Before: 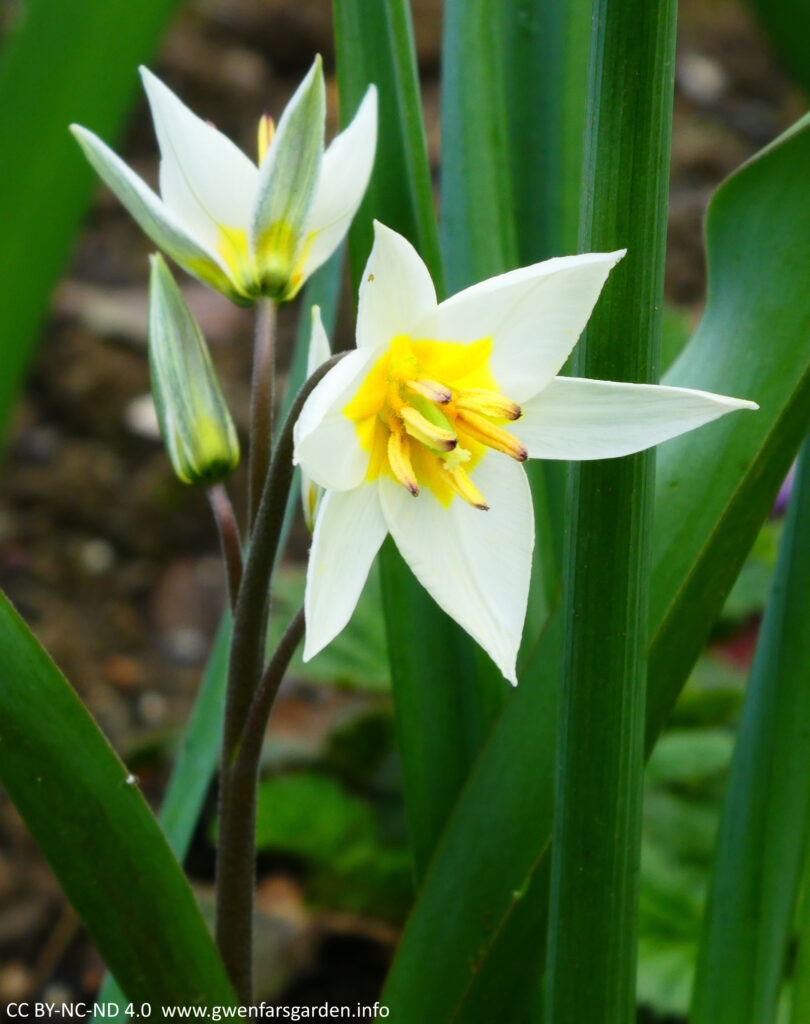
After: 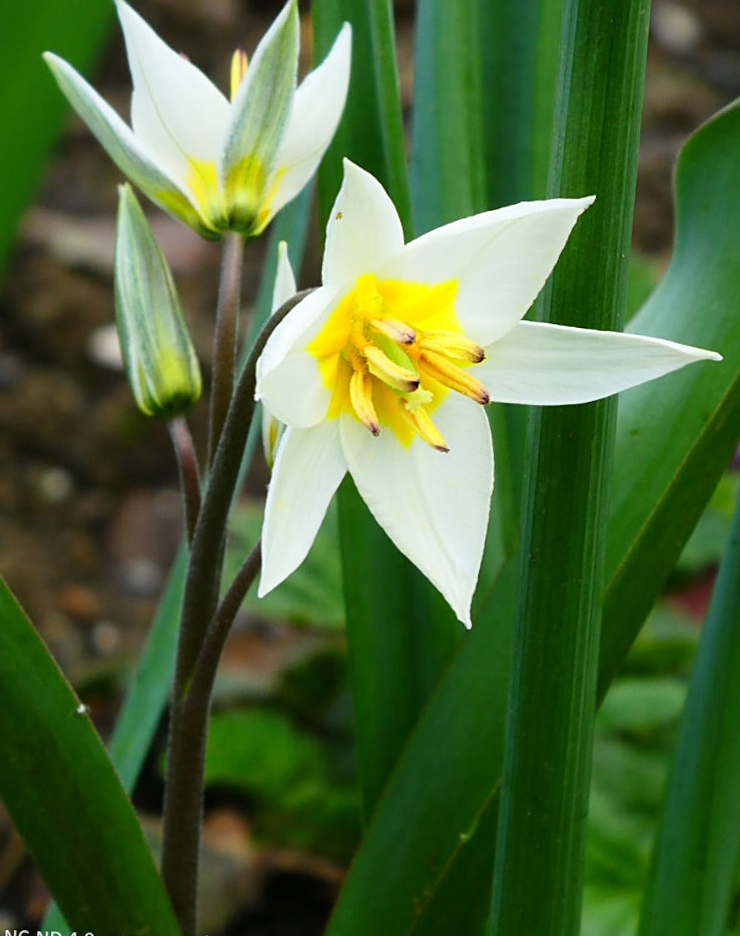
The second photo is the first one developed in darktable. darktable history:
sharpen: on, module defaults
crop and rotate: angle -1.96°, left 3.097%, top 4.154%, right 1.586%, bottom 0.529%
